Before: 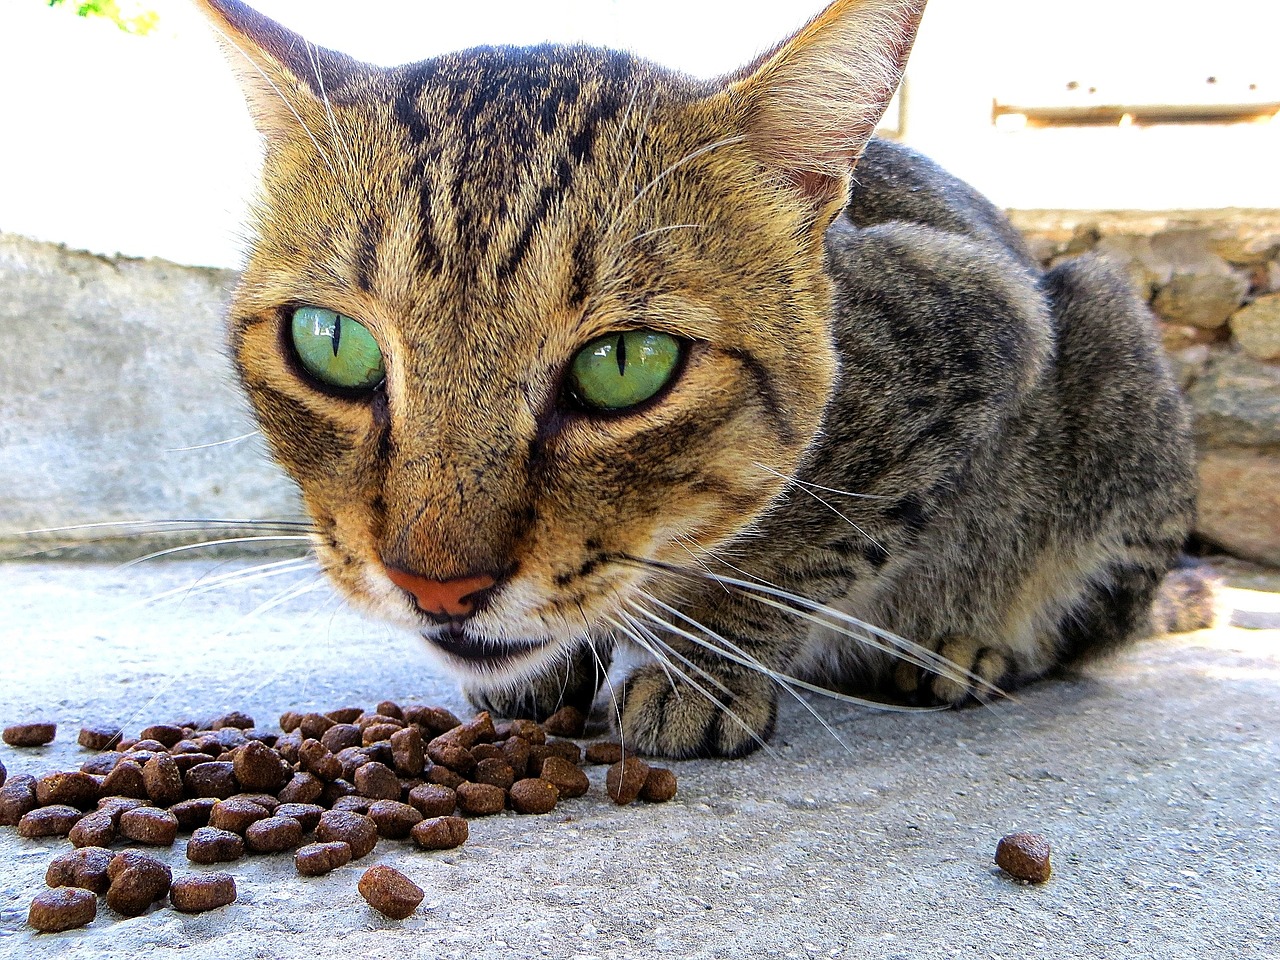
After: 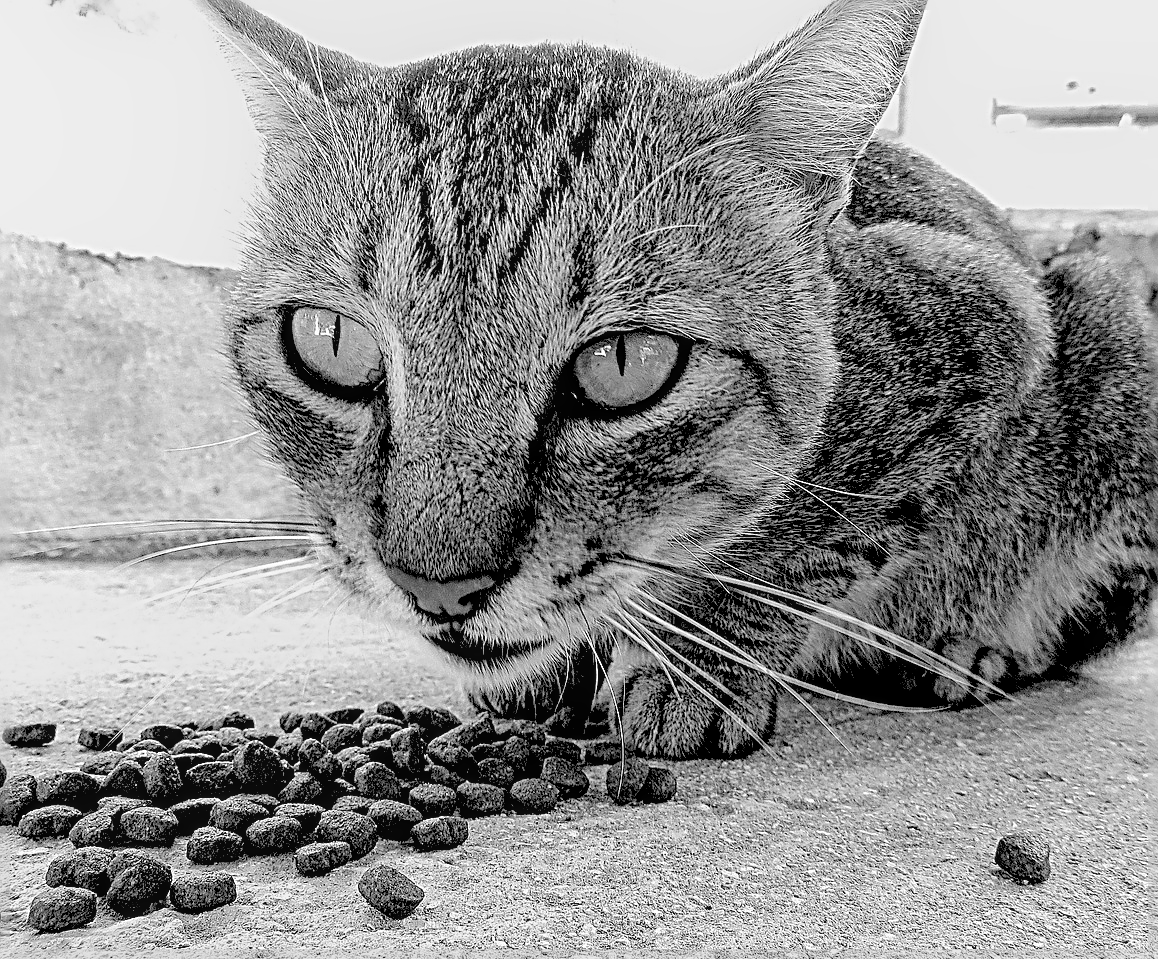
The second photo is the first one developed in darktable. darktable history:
local contrast: on, module defaults
crop: right 9.509%, bottom 0.031%
levels: levels [0.072, 0.414, 0.976]
contrast equalizer: octaves 7, y [[0.6 ×6], [0.55 ×6], [0 ×6], [0 ×6], [0 ×6]], mix -0.3
sharpen: radius 3.69, amount 0.928
exposure: black level correction 0.011, exposure -0.478 EV, compensate highlight preservation false
monochrome: size 1
